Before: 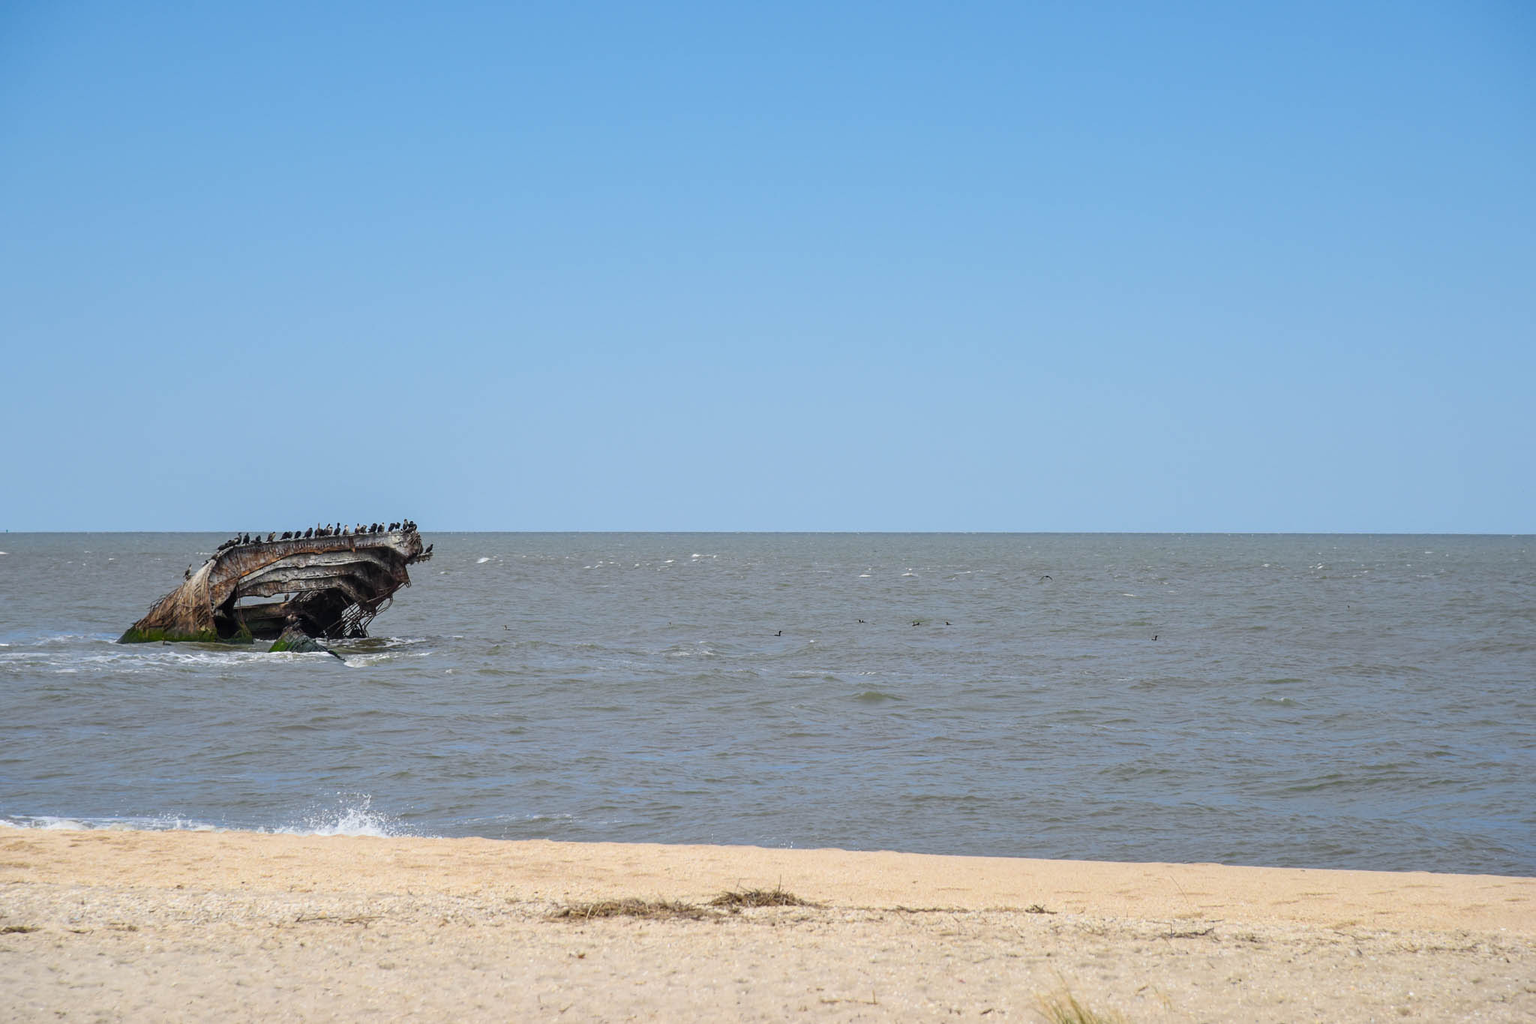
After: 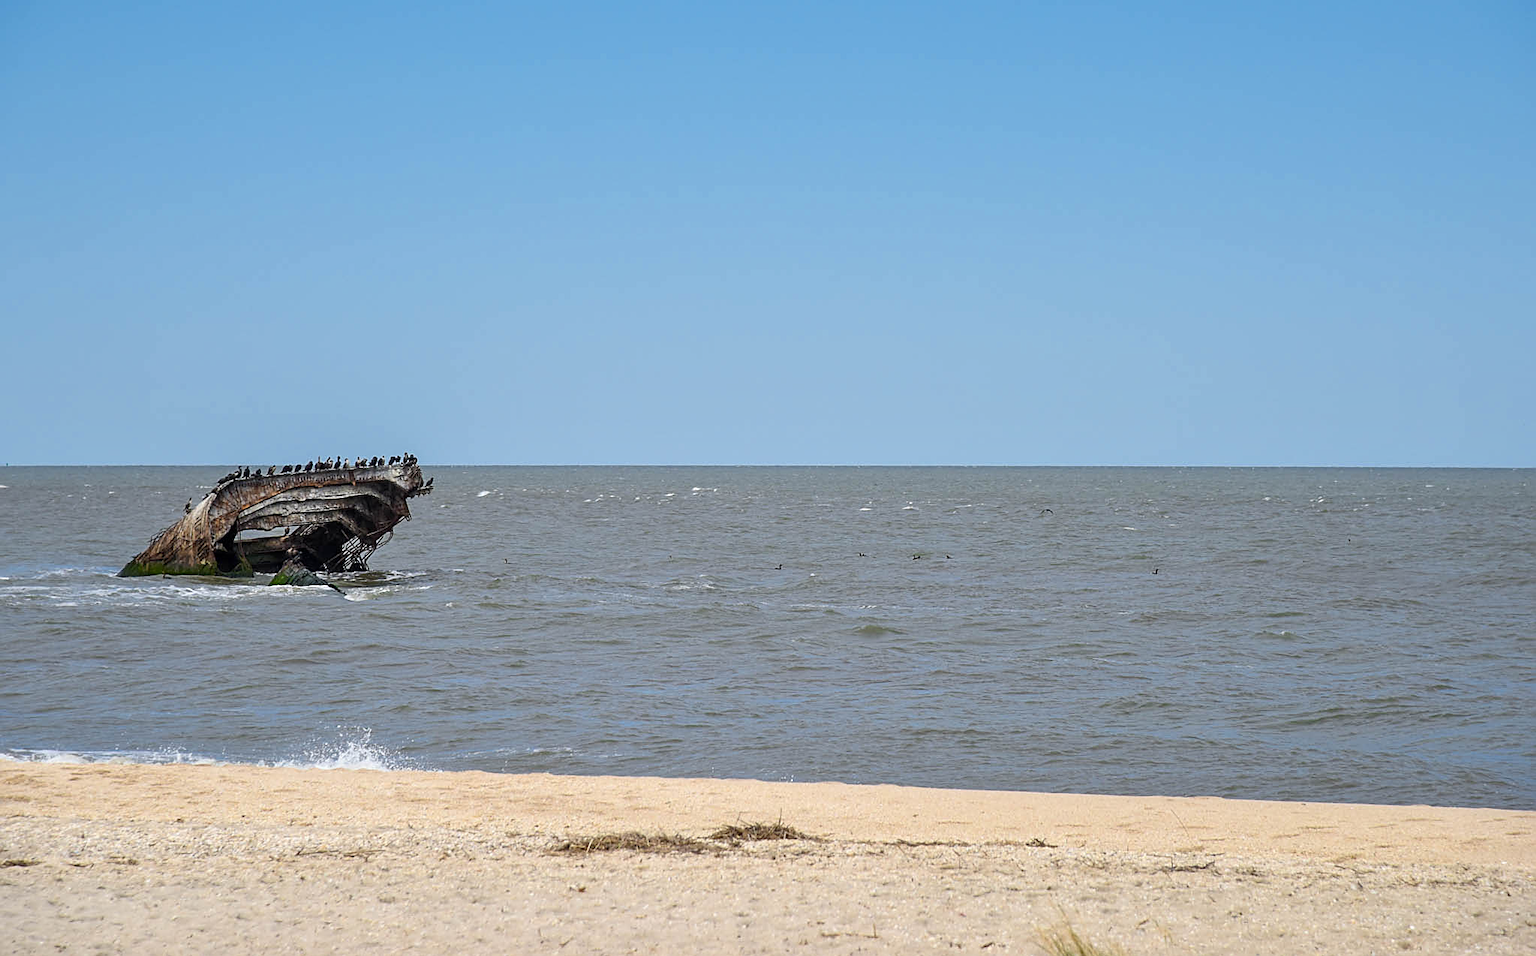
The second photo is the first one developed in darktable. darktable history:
crop and rotate: top 6.587%
sharpen: on, module defaults
color zones: curves: ch0 [(0, 0.5) (0.143, 0.5) (0.286, 0.5) (0.429, 0.5) (0.571, 0.5) (0.714, 0.476) (0.857, 0.5) (1, 0.5)]; ch2 [(0, 0.5) (0.143, 0.5) (0.286, 0.5) (0.429, 0.5) (0.571, 0.5) (0.714, 0.487) (0.857, 0.5) (1, 0.5)]
local contrast: mode bilateral grid, contrast 19, coarseness 51, detail 120%, midtone range 0.2
